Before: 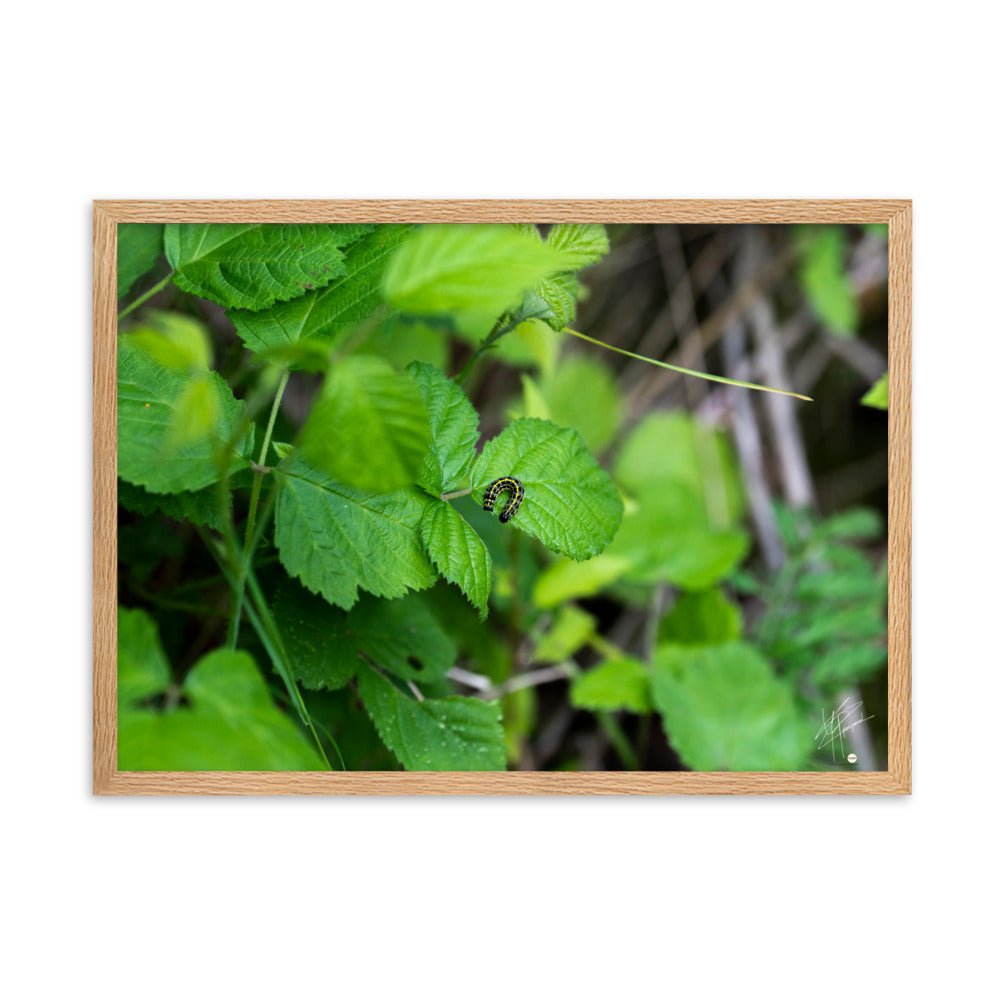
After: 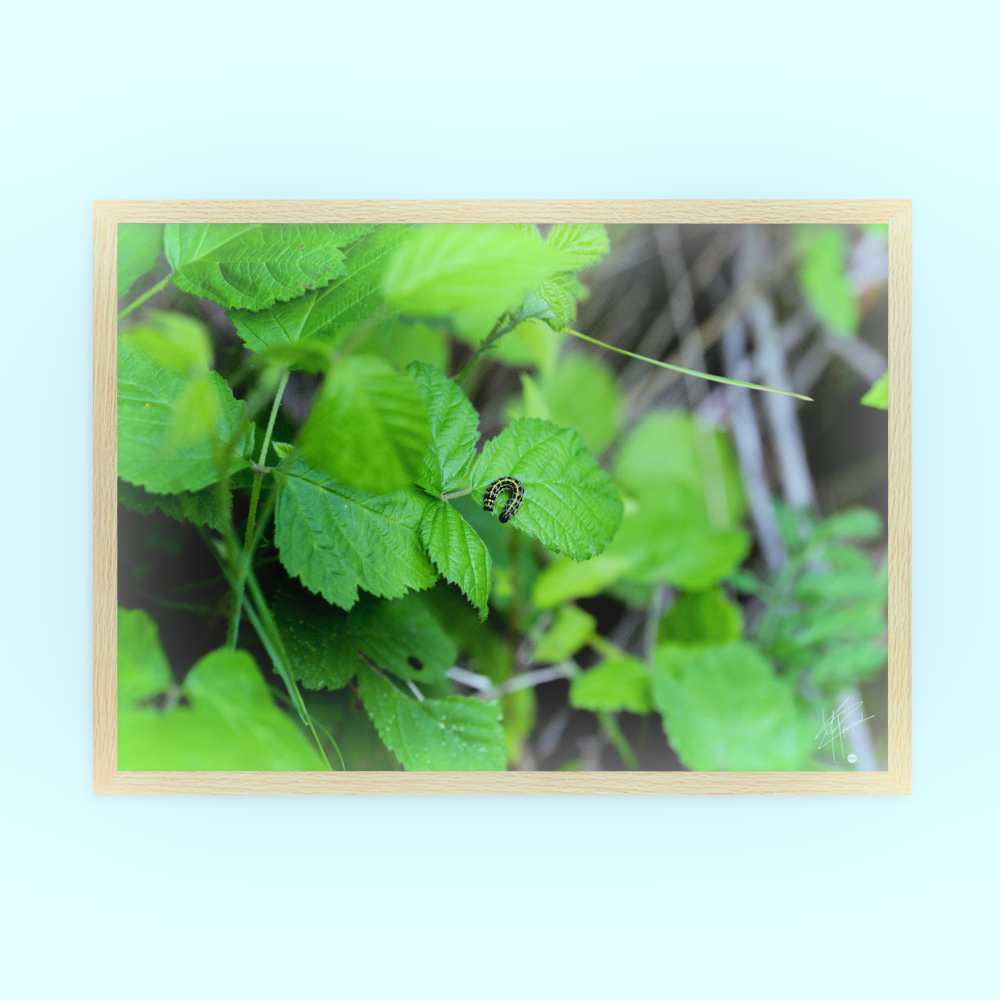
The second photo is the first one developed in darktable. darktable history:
white balance: red 1.05, blue 1.072
color balance: mode lift, gamma, gain (sRGB), lift [0.997, 0.979, 1.021, 1.011], gamma [1, 1.084, 0.916, 0.998], gain [1, 0.87, 1.13, 1.101], contrast 4.55%, contrast fulcrum 38.24%, output saturation 104.09%
filmic rgb: black relative exposure -7.65 EV, white relative exposure 4.56 EV, hardness 3.61
bloom: threshold 82.5%, strength 16.25%
